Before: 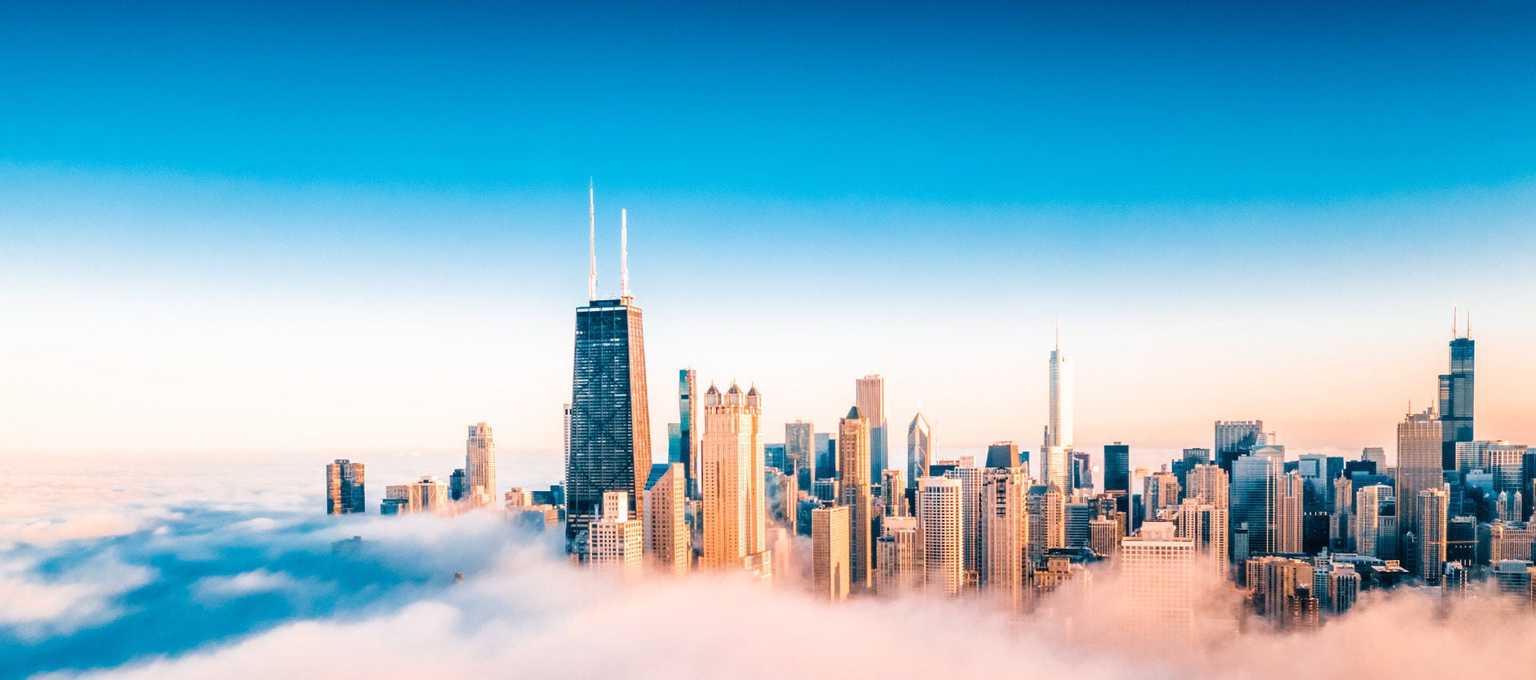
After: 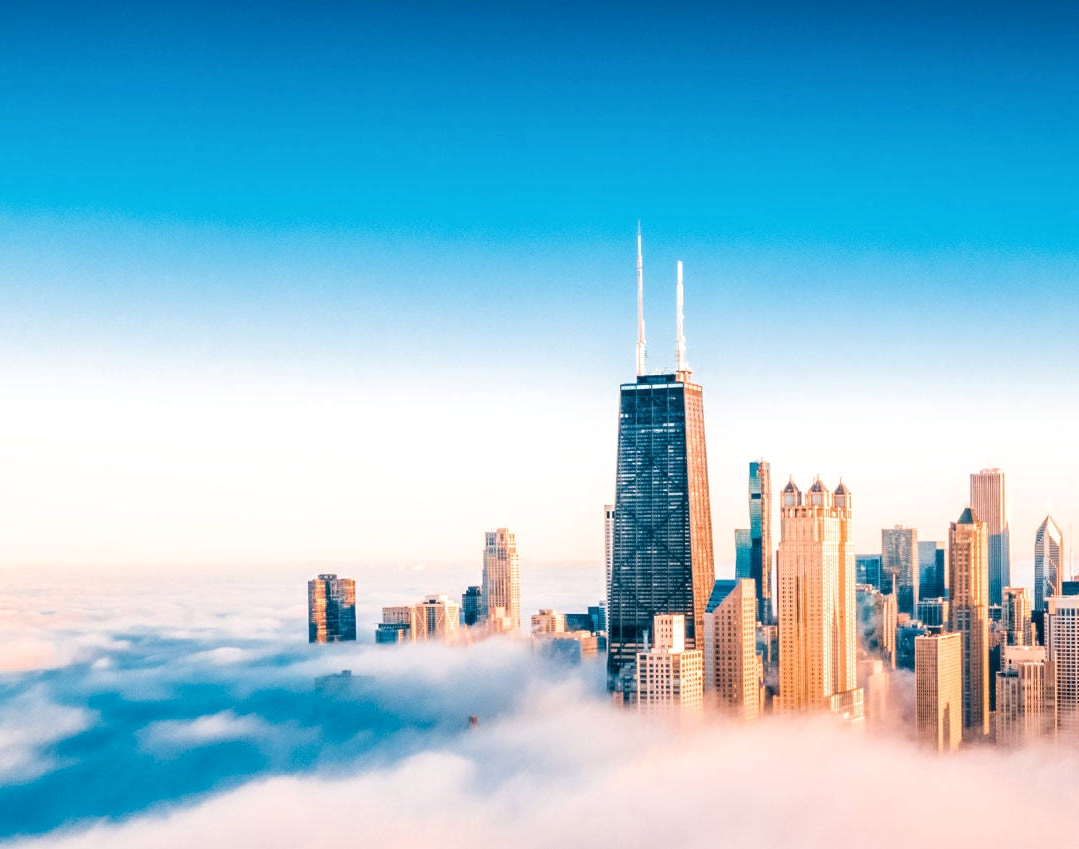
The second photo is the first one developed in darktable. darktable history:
local contrast: highlights 107%, shadows 97%, detail 119%, midtone range 0.2
crop: left 5.23%, right 38.55%
